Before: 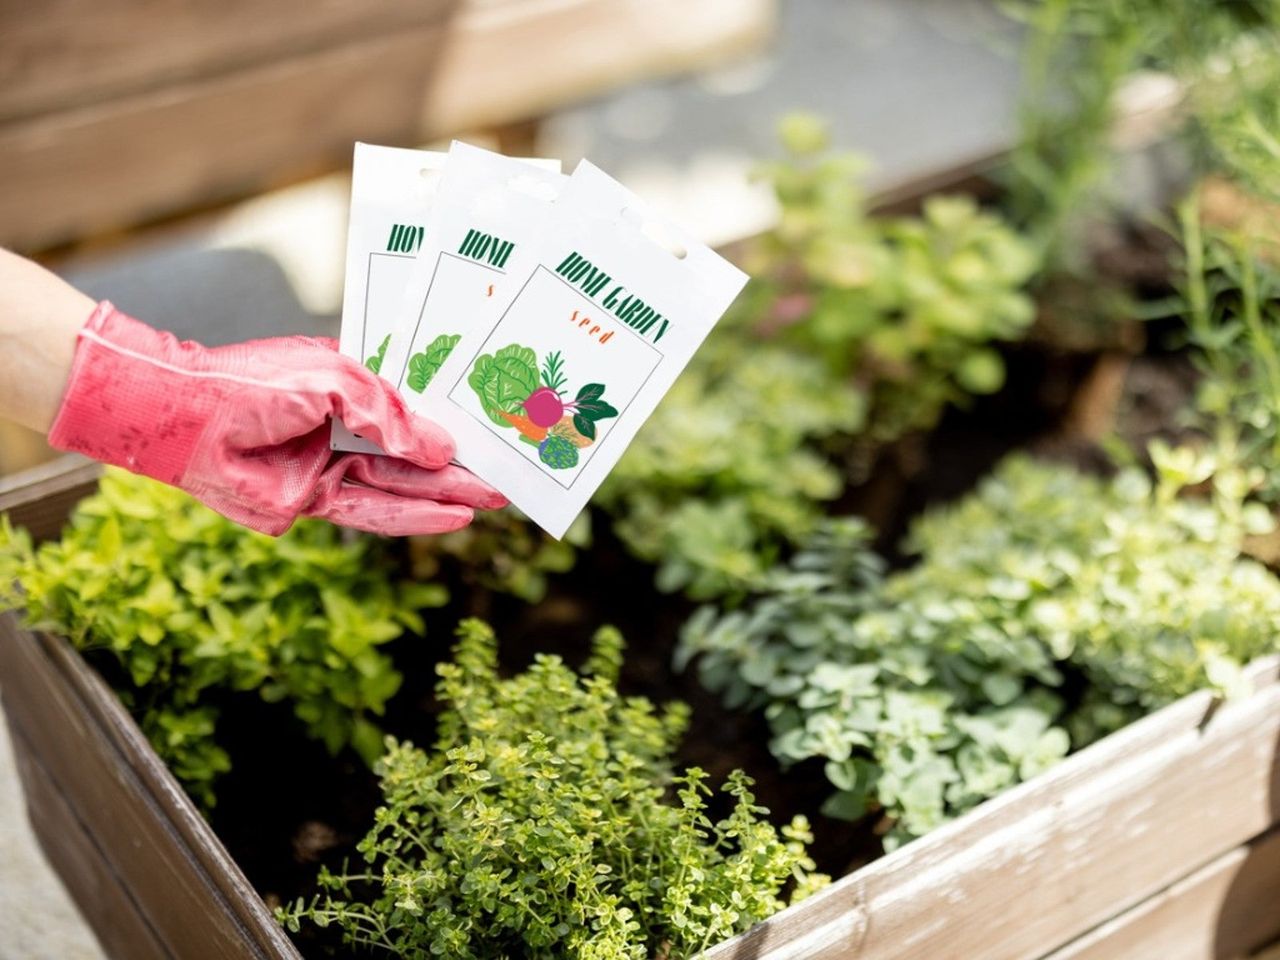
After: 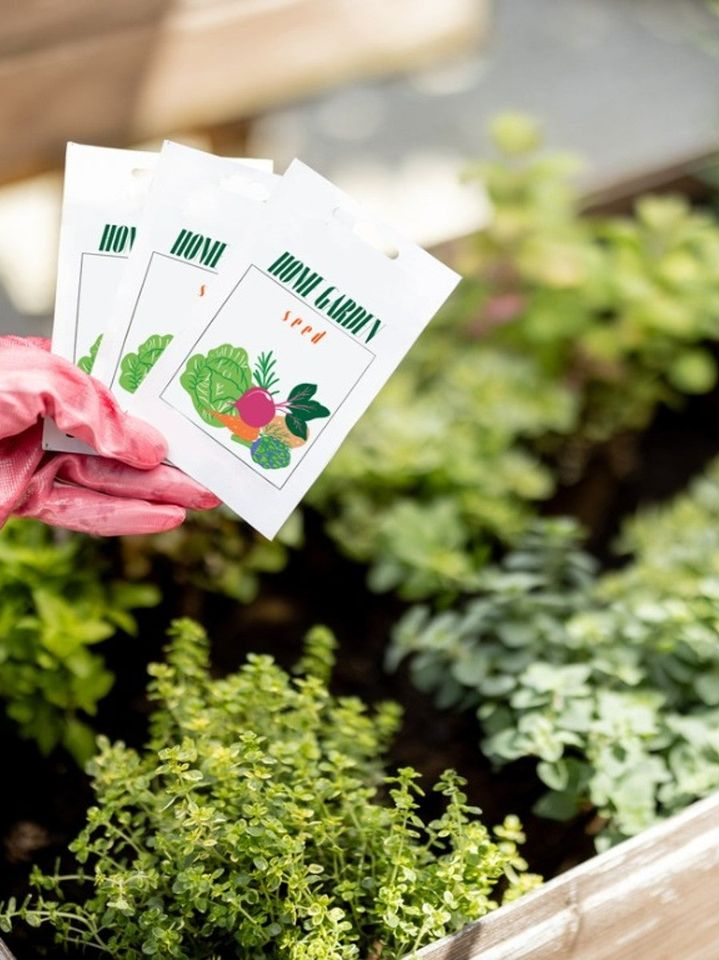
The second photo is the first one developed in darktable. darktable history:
crop and rotate: left 22.542%, right 21.238%
